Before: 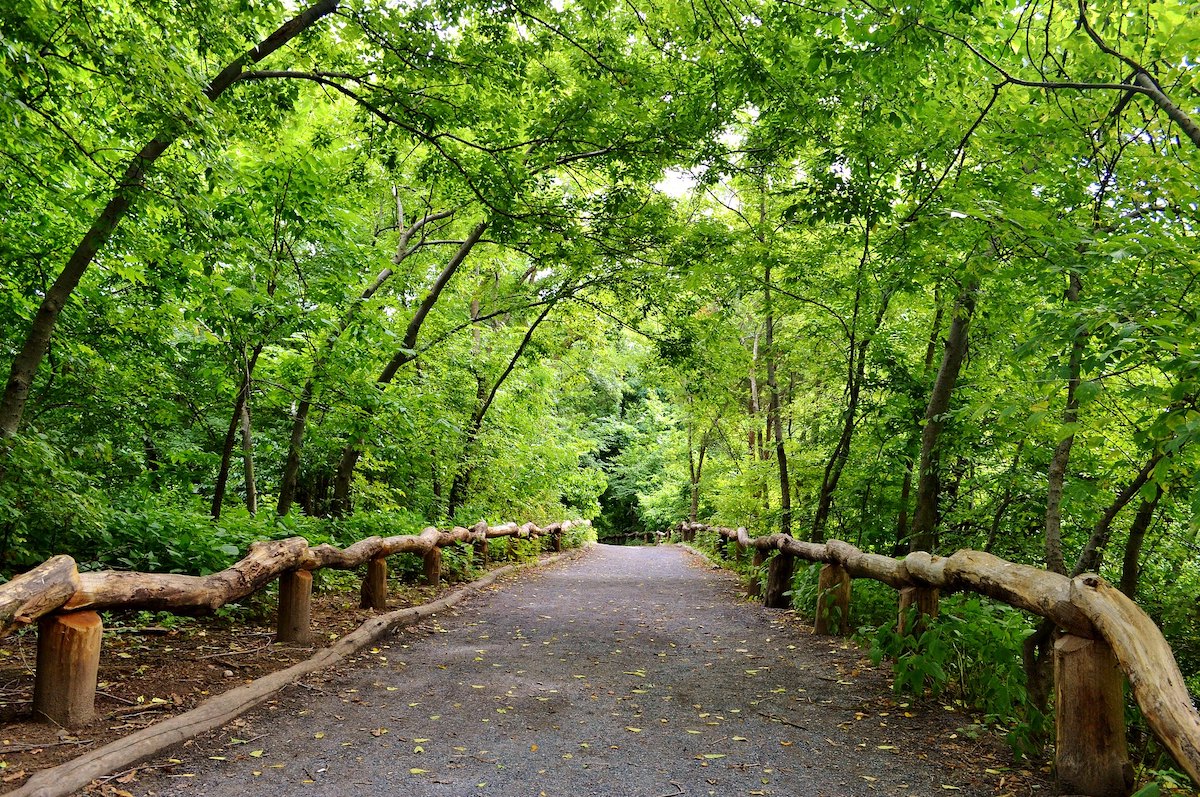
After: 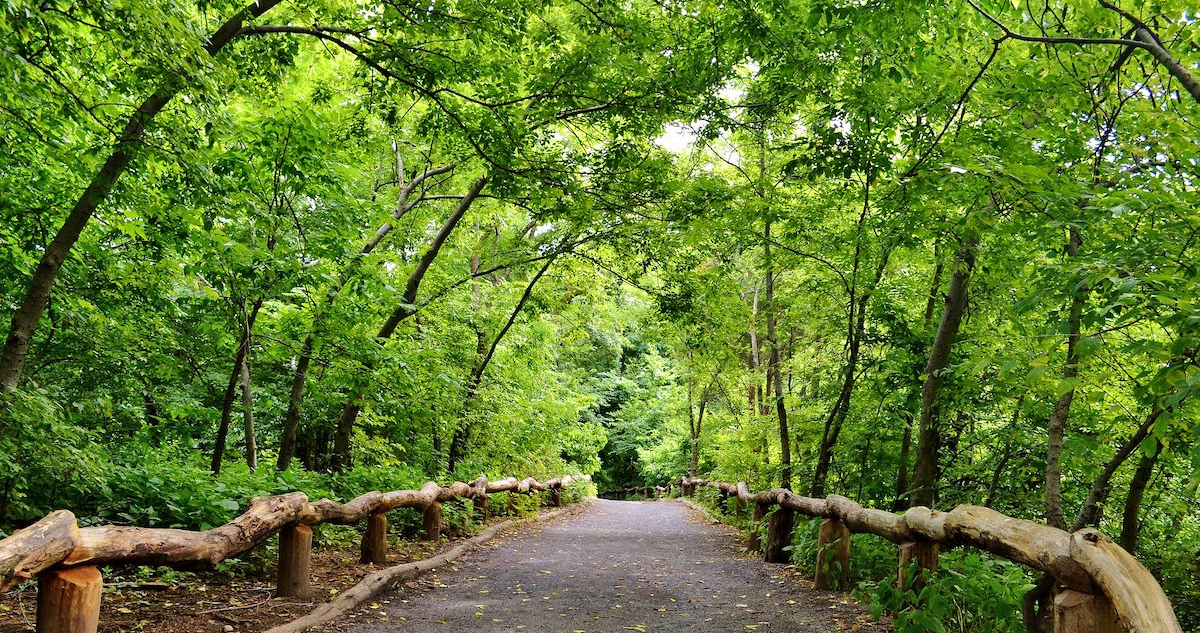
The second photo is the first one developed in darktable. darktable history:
shadows and highlights: low approximation 0.01, soften with gaussian
crop and rotate: top 5.662%, bottom 14.863%
